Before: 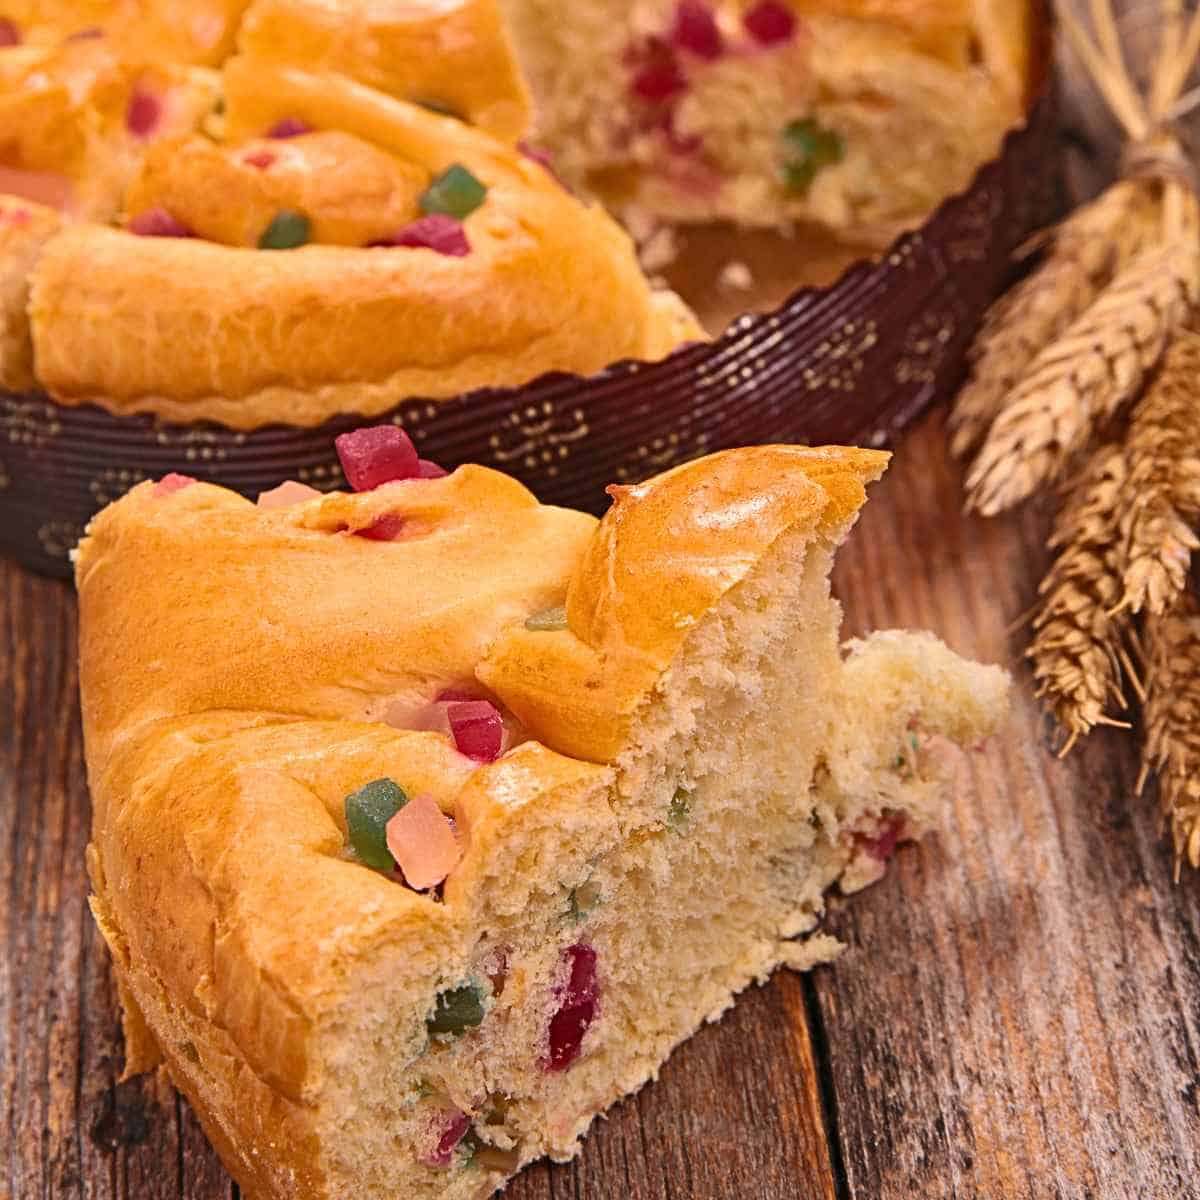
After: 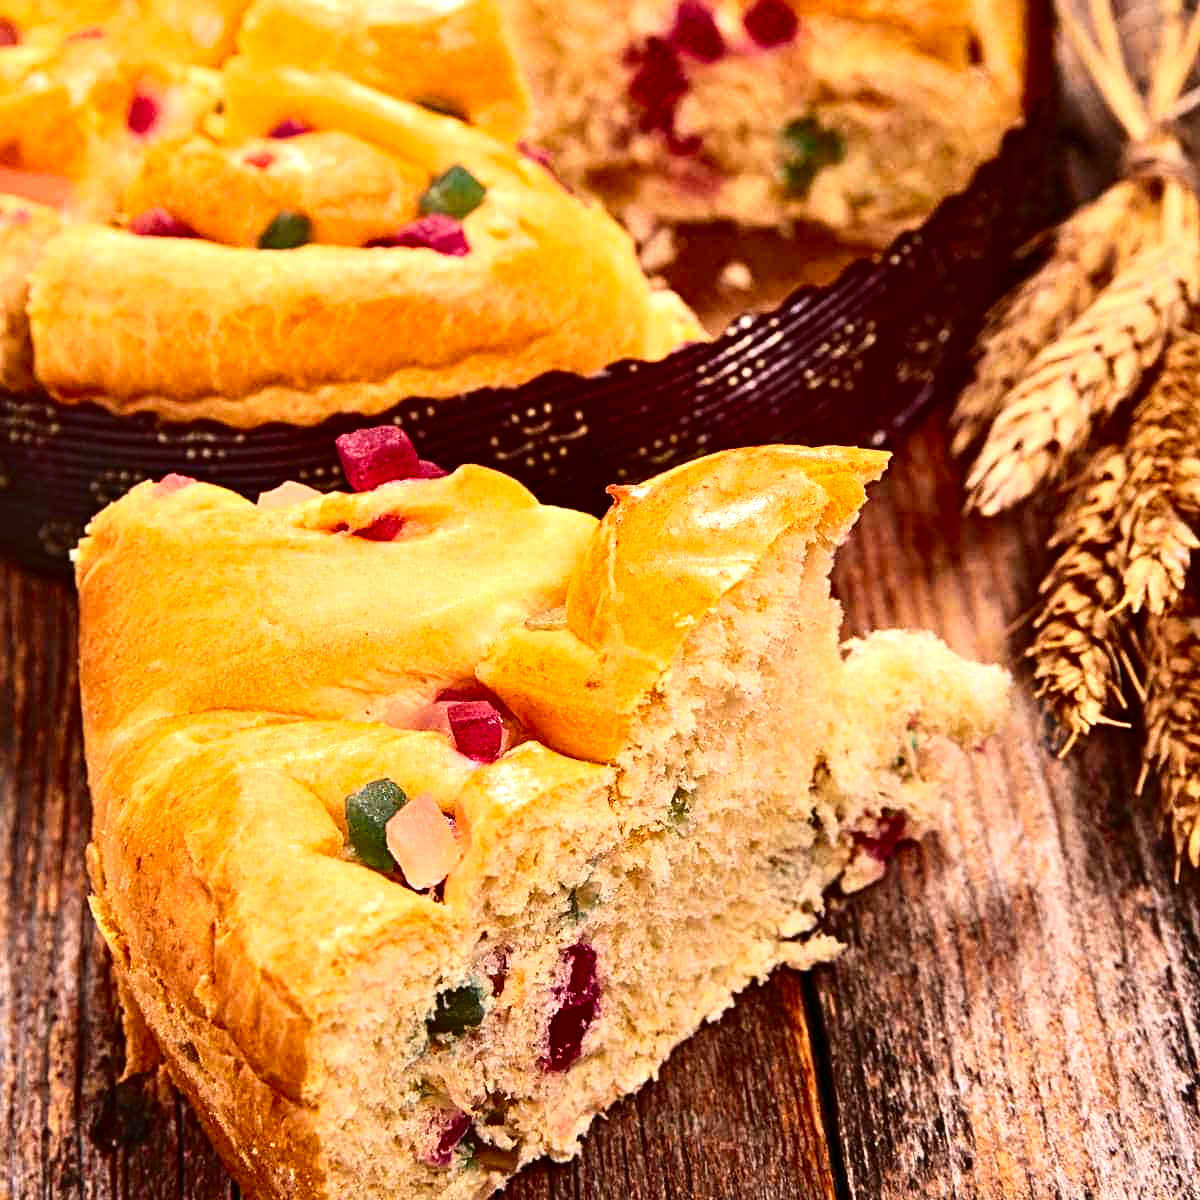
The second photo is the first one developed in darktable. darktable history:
contrast brightness saturation: contrast 0.244, brightness -0.228, saturation 0.143
exposure: black level correction 0, exposure 0.691 EV, compensate highlight preservation false
